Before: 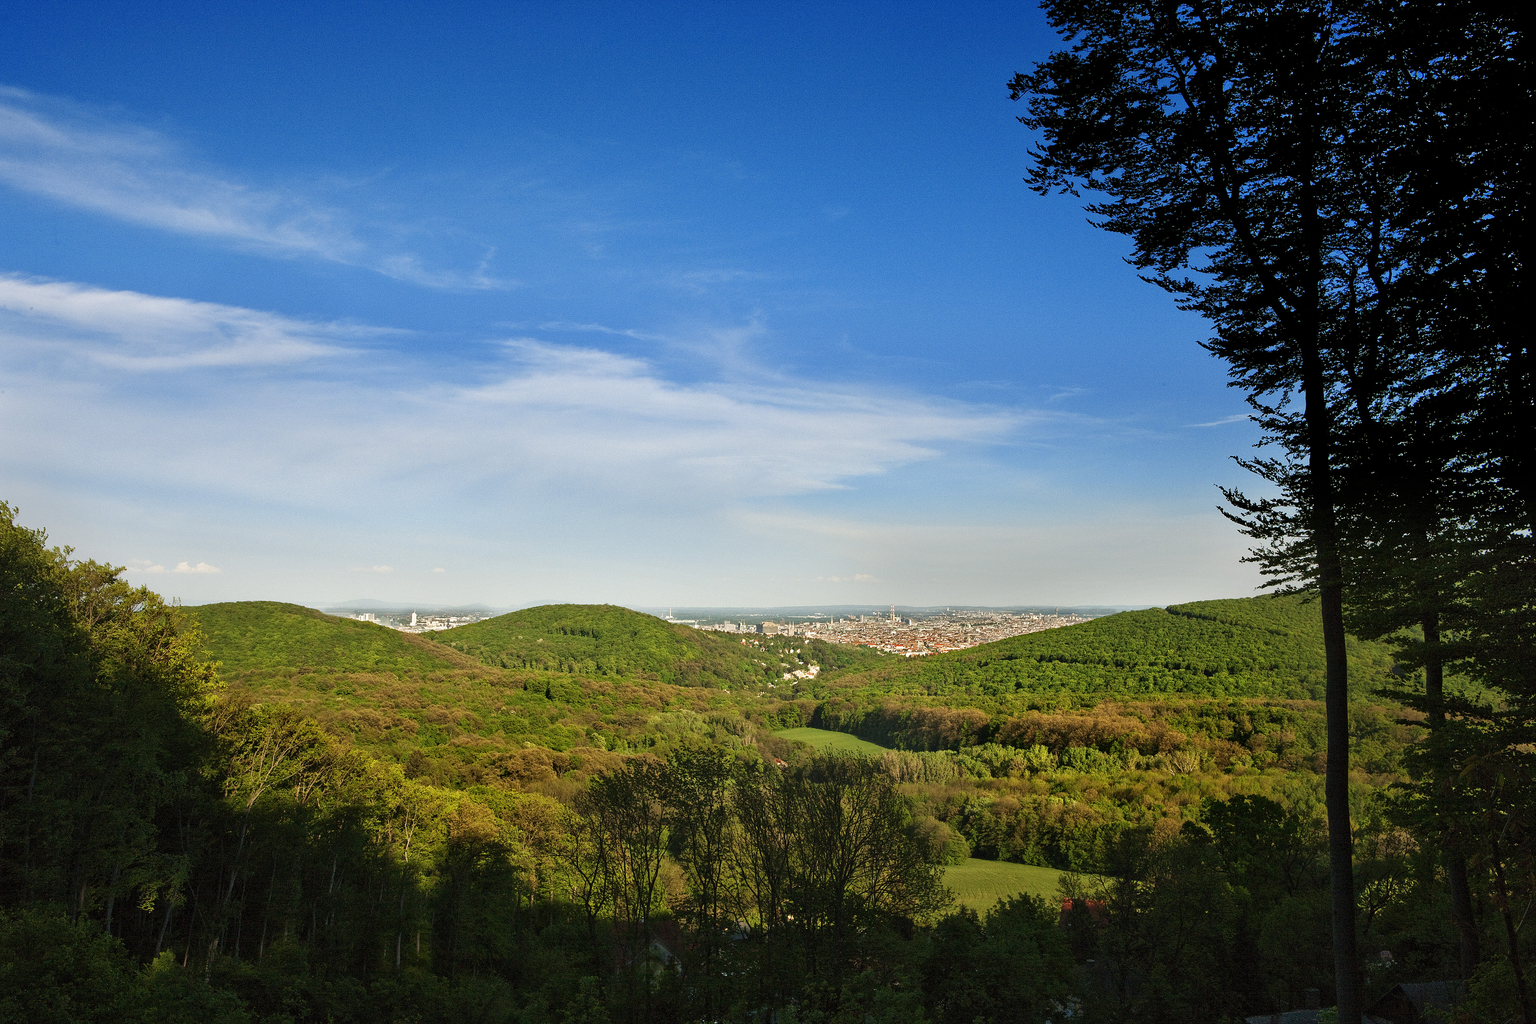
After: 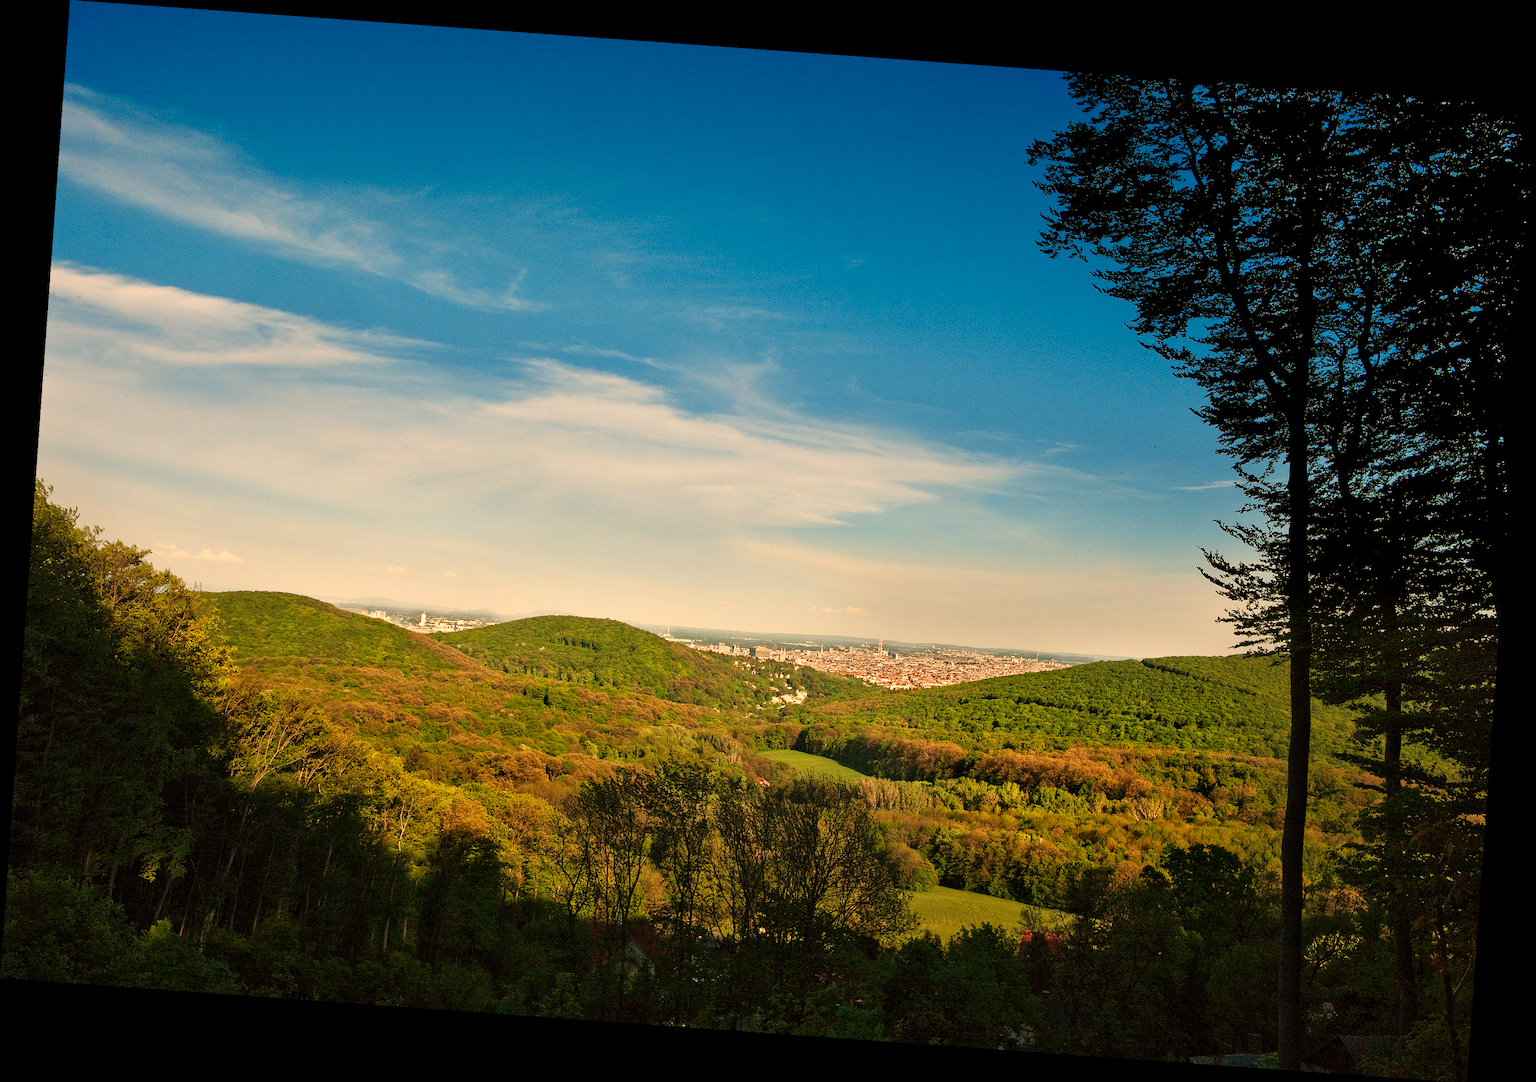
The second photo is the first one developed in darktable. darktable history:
rotate and perspective: rotation 4.1°, automatic cropping off
white balance: red 1.138, green 0.996, blue 0.812
